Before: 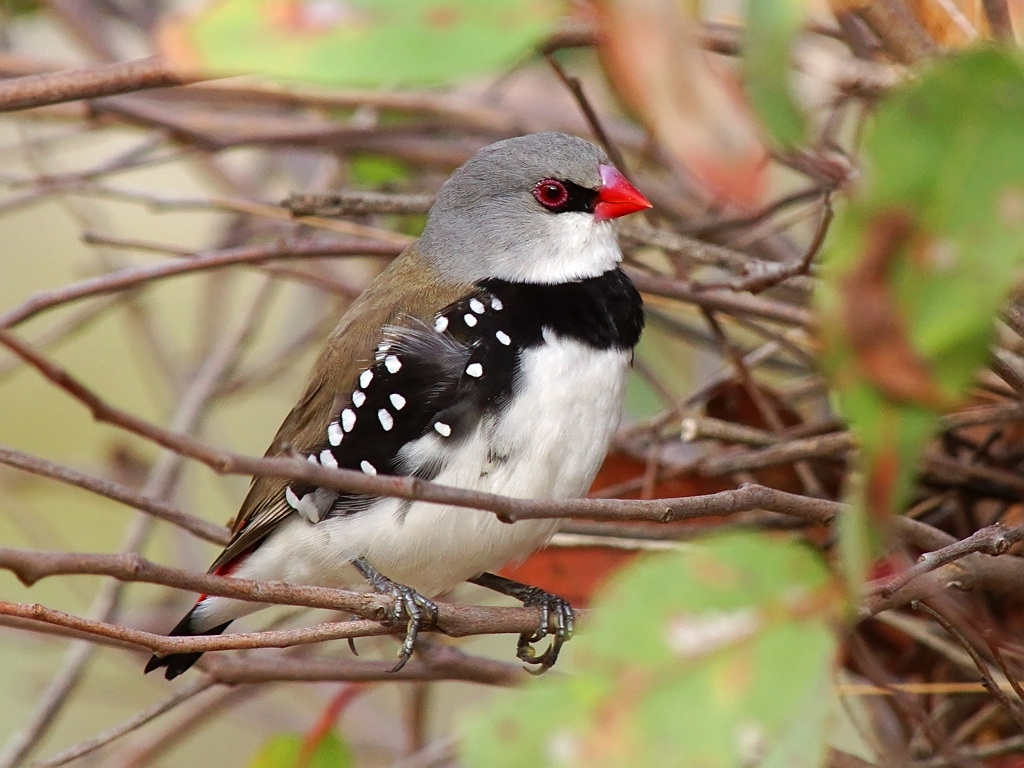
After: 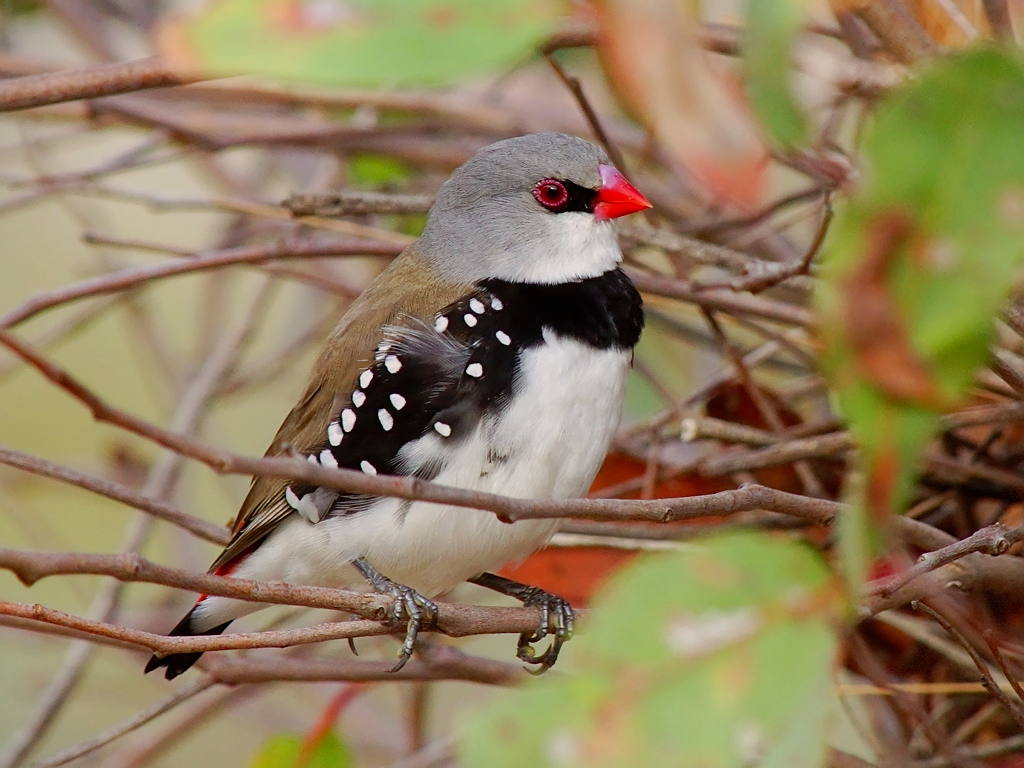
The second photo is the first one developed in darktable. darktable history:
filmic rgb: black relative exposure -16 EV, threshold -0.33 EV, transition 3.19 EV, structure ↔ texture 100%, target black luminance 0%, hardness 7.57, latitude 72.96%, contrast 0.908, highlights saturation mix 10%, shadows ↔ highlights balance -0.38%, add noise in highlights 0, preserve chrominance no, color science v4 (2020), iterations of high-quality reconstruction 10, enable highlight reconstruction true
vignetting: fall-off start 100%, fall-off radius 71%, brightness -0.434, saturation -0.2, width/height ratio 1.178, dithering 8-bit output, unbound false
